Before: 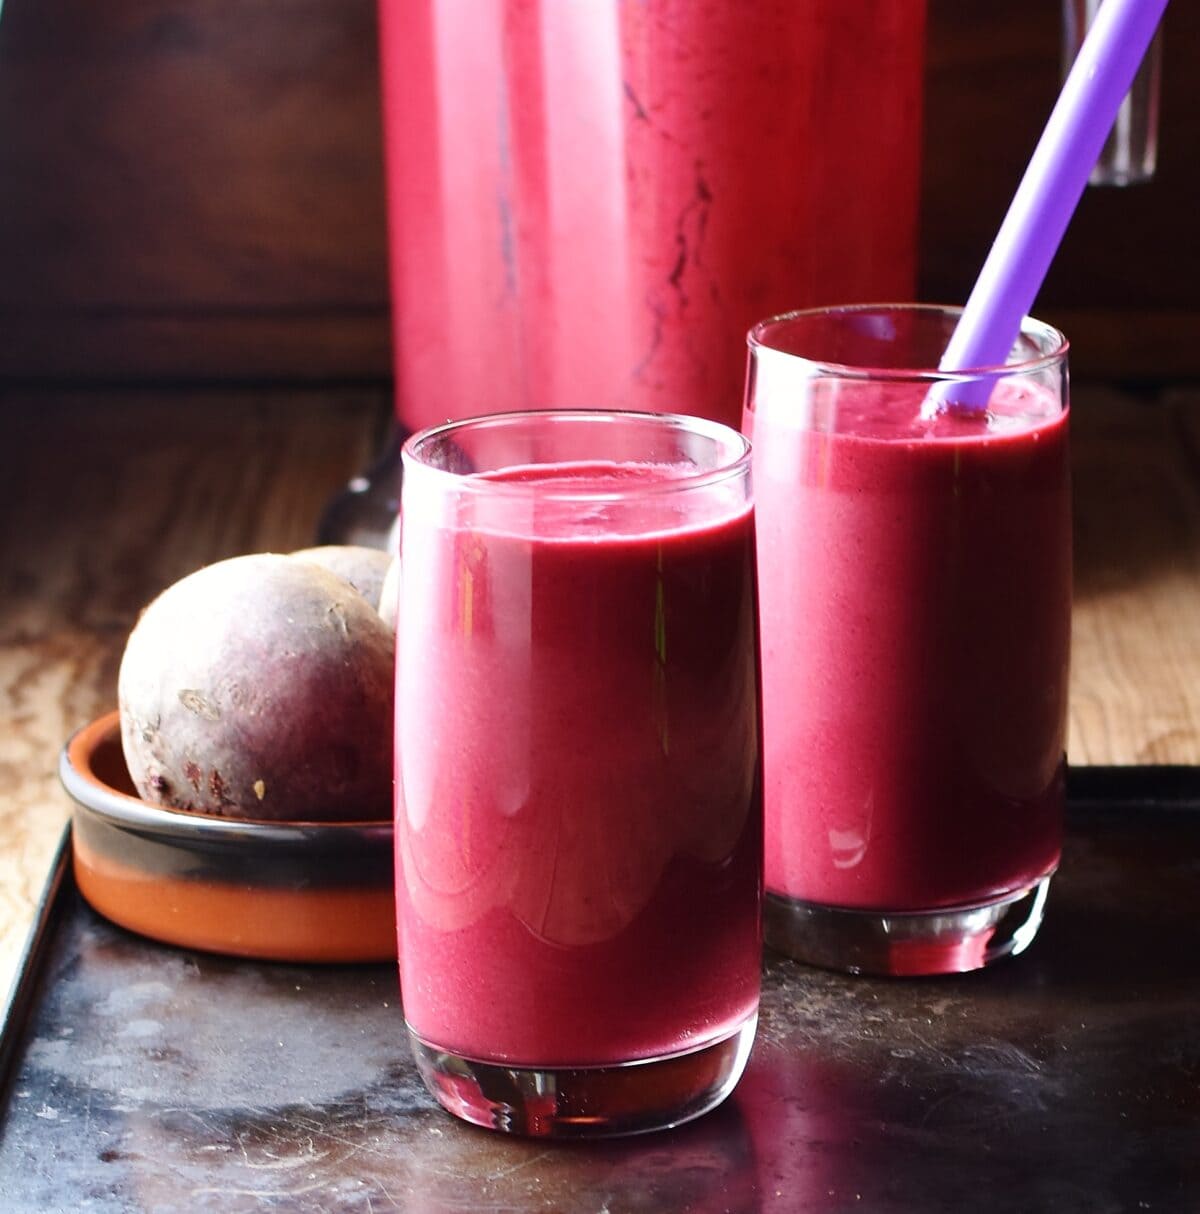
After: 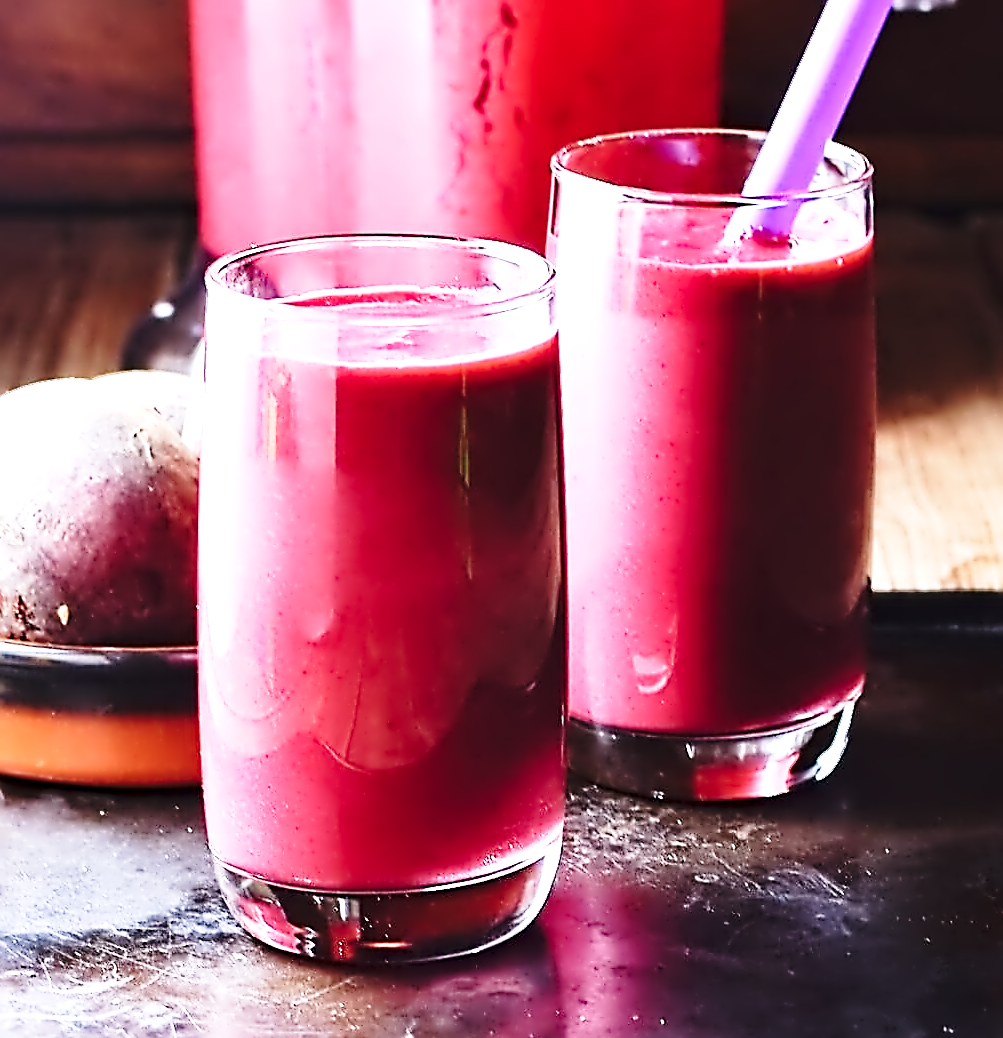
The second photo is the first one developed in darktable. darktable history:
contrast equalizer: y [[0.5, 0.542, 0.583, 0.625, 0.667, 0.708], [0.5 ×6], [0.5 ×6], [0, 0.033, 0.067, 0.1, 0.133, 0.167], [0, 0.05, 0.1, 0.15, 0.2, 0.25]]
crop: left 16.414%, top 14.47%
sharpen: amount 0.99
color calibration: illuminant as shot in camera, x 0.358, y 0.373, temperature 4628.91 K
base curve: curves: ch0 [(0, 0) (0.028, 0.03) (0.121, 0.232) (0.46, 0.748) (0.859, 0.968) (1, 1)], preserve colors none
exposure: black level correction -0.002, exposure 0.544 EV, compensate highlight preservation false
